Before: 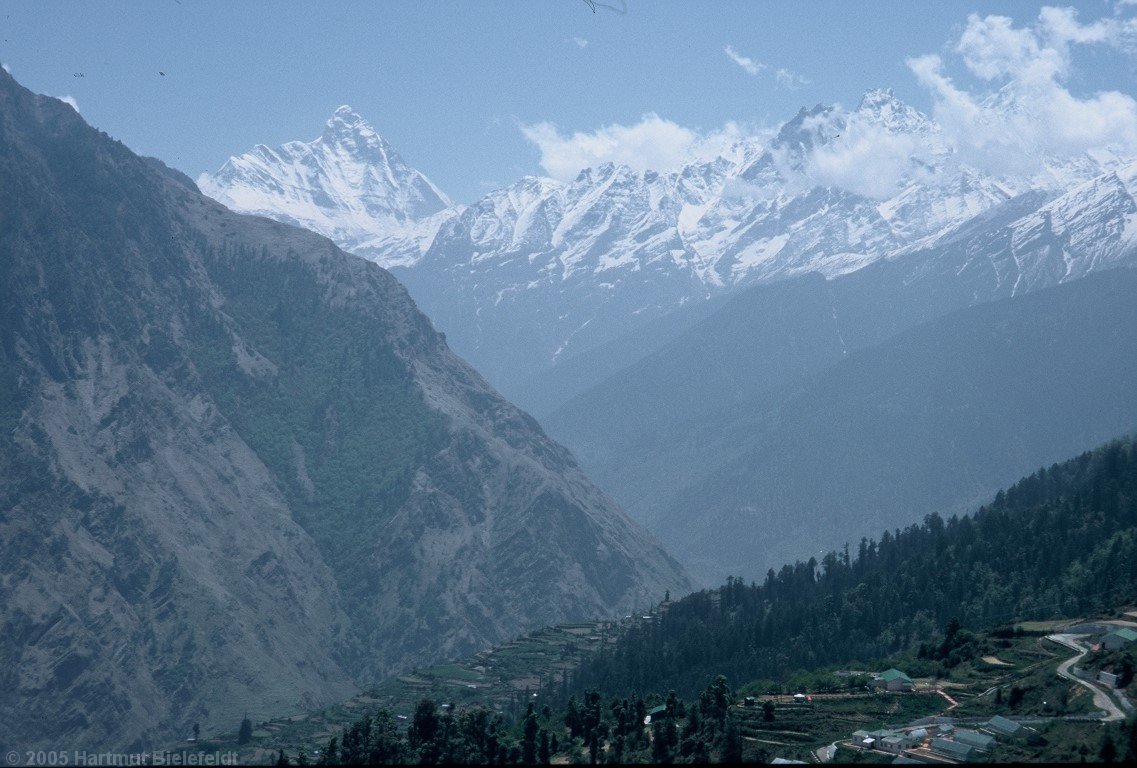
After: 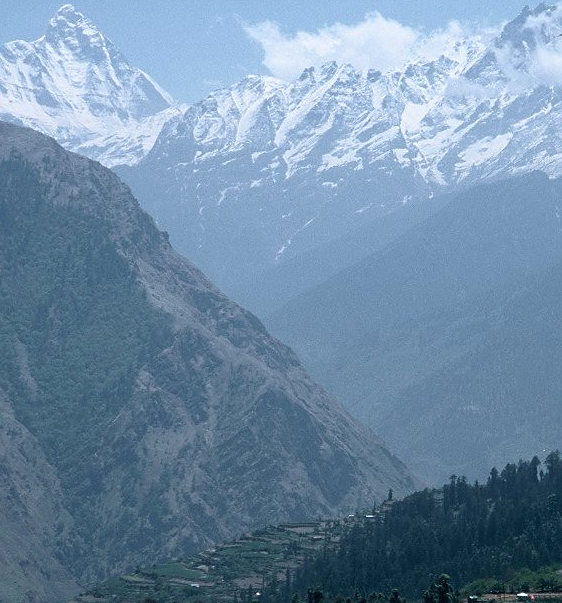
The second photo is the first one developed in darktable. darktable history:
crop and rotate: angle 0.02°, left 24.353%, top 13.219%, right 26.156%, bottom 8.224%
sharpen: radius 1.864, amount 0.398, threshold 1.271
exposure: exposure 0.2 EV, compensate highlight preservation false
